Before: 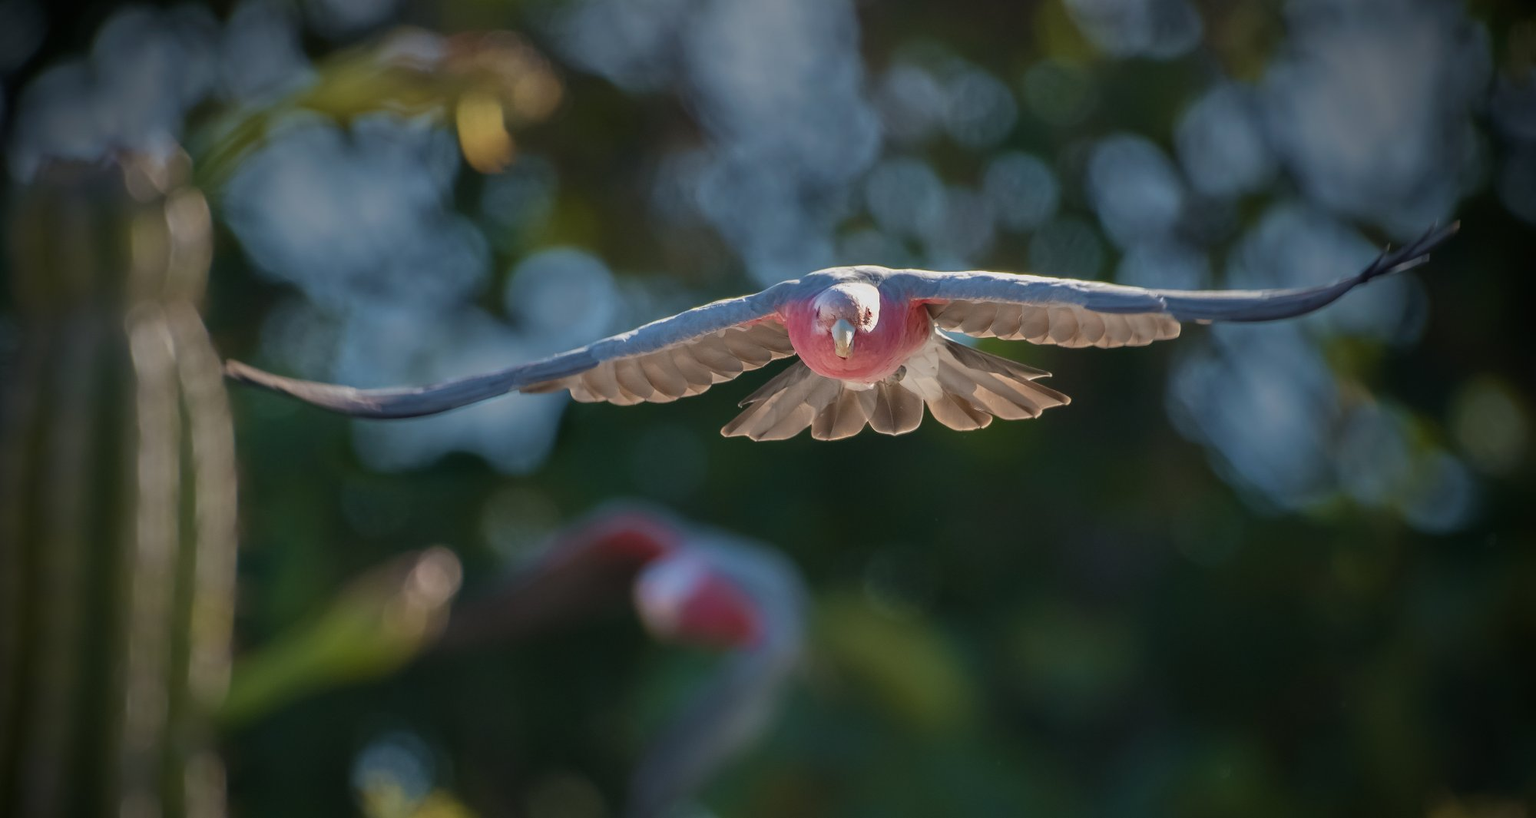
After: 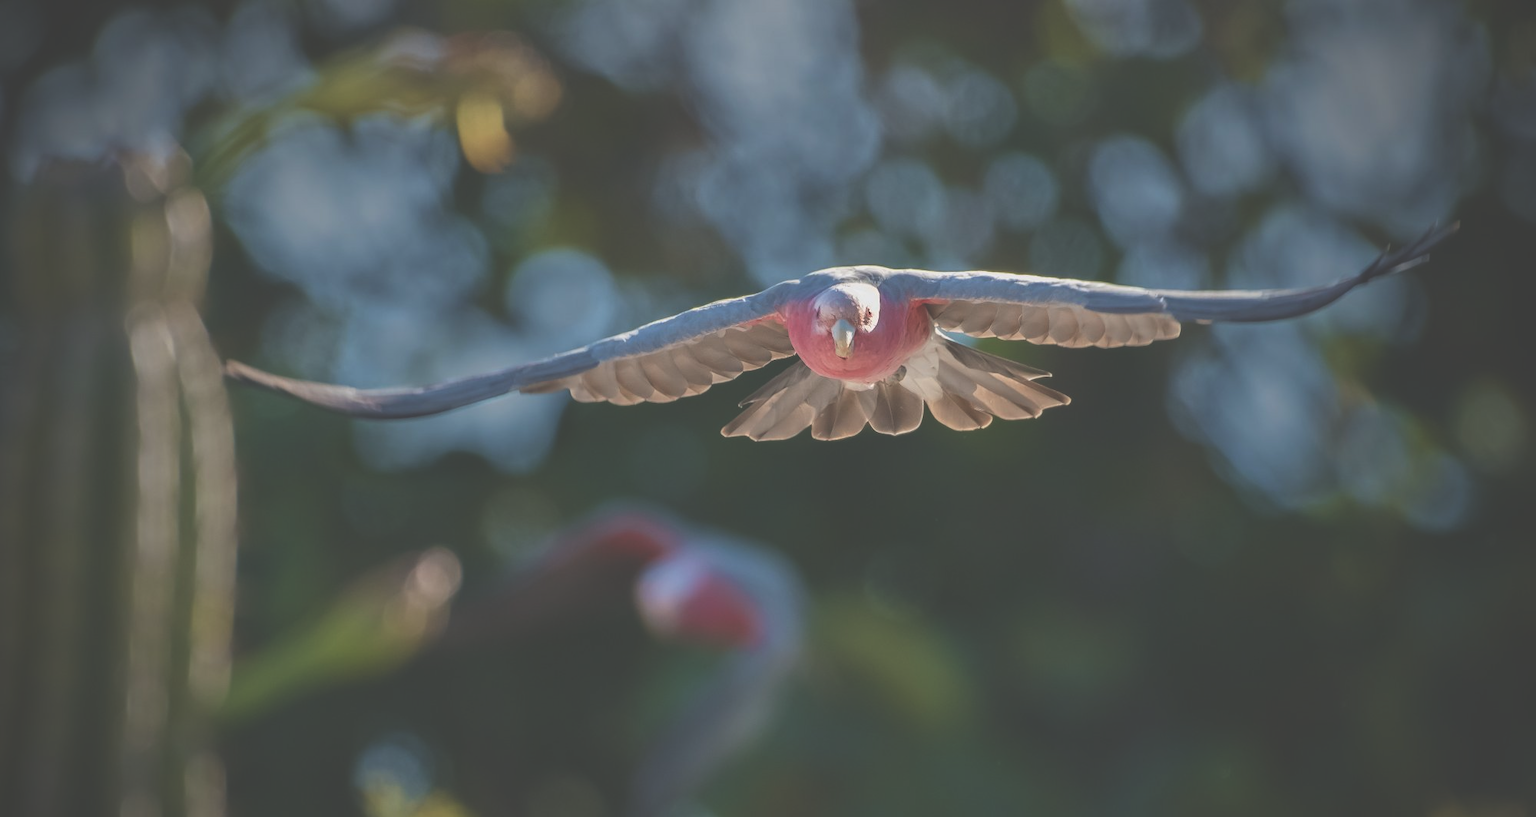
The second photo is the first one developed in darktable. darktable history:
exposure: black level correction -0.042, exposure 0.064 EV, compensate highlight preservation false
